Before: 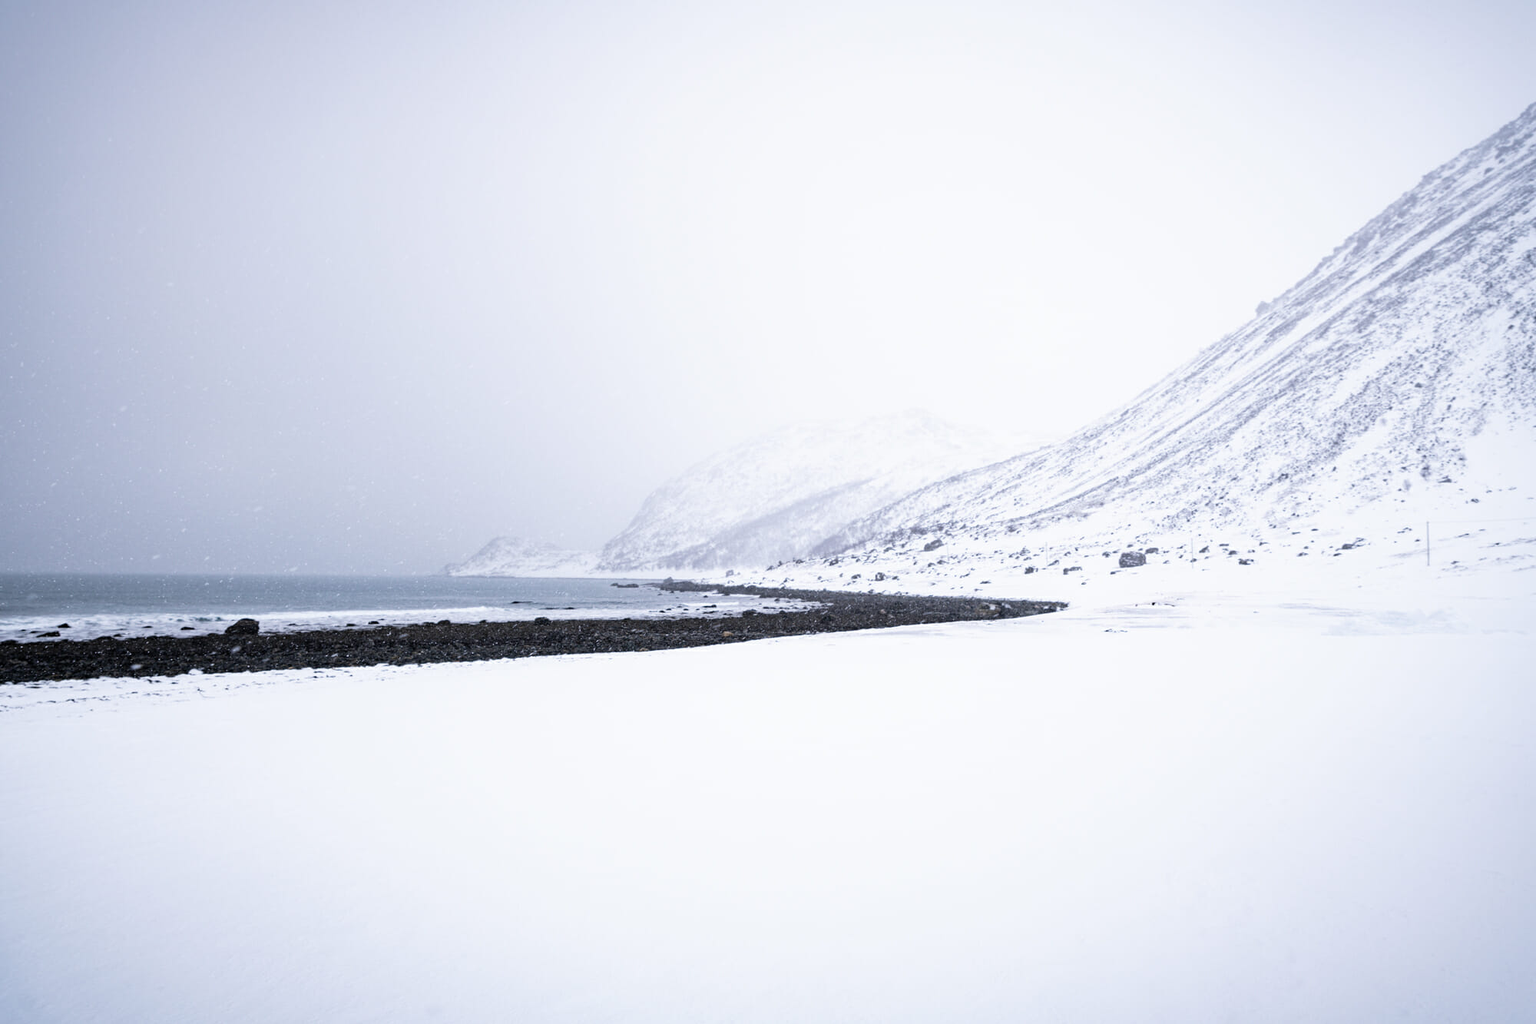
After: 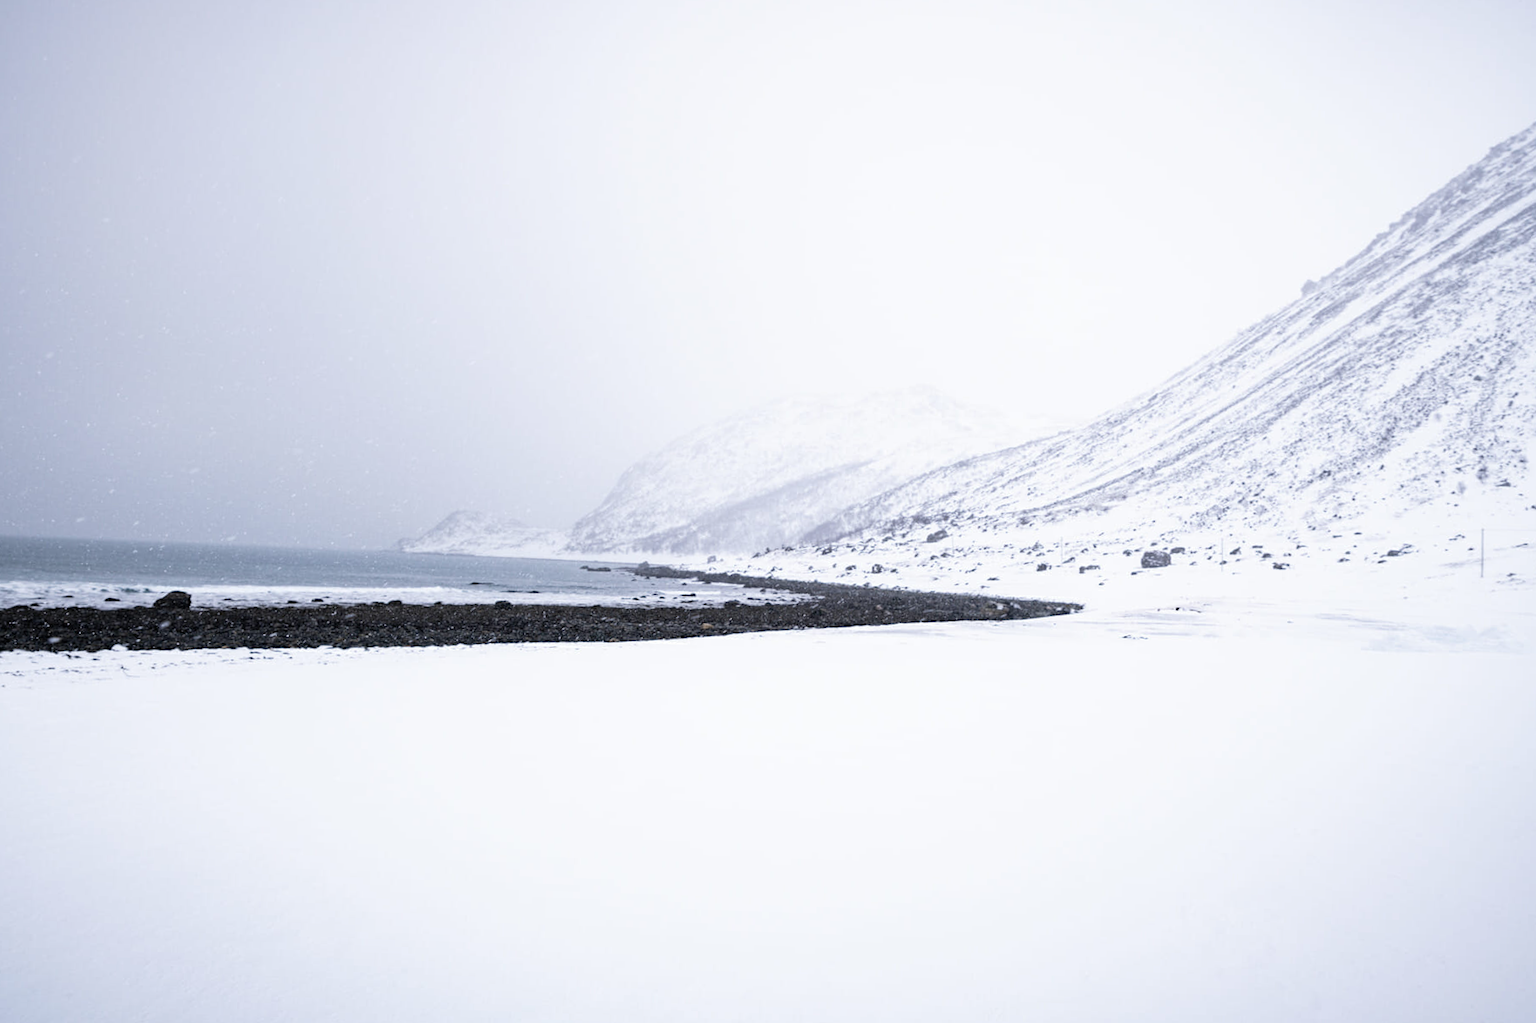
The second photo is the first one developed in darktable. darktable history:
crop and rotate: angle -1.96°, left 3.097%, top 4.154%, right 1.586%, bottom 0.529%
contrast brightness saturation: contrast 0.01, saturation -0.05
